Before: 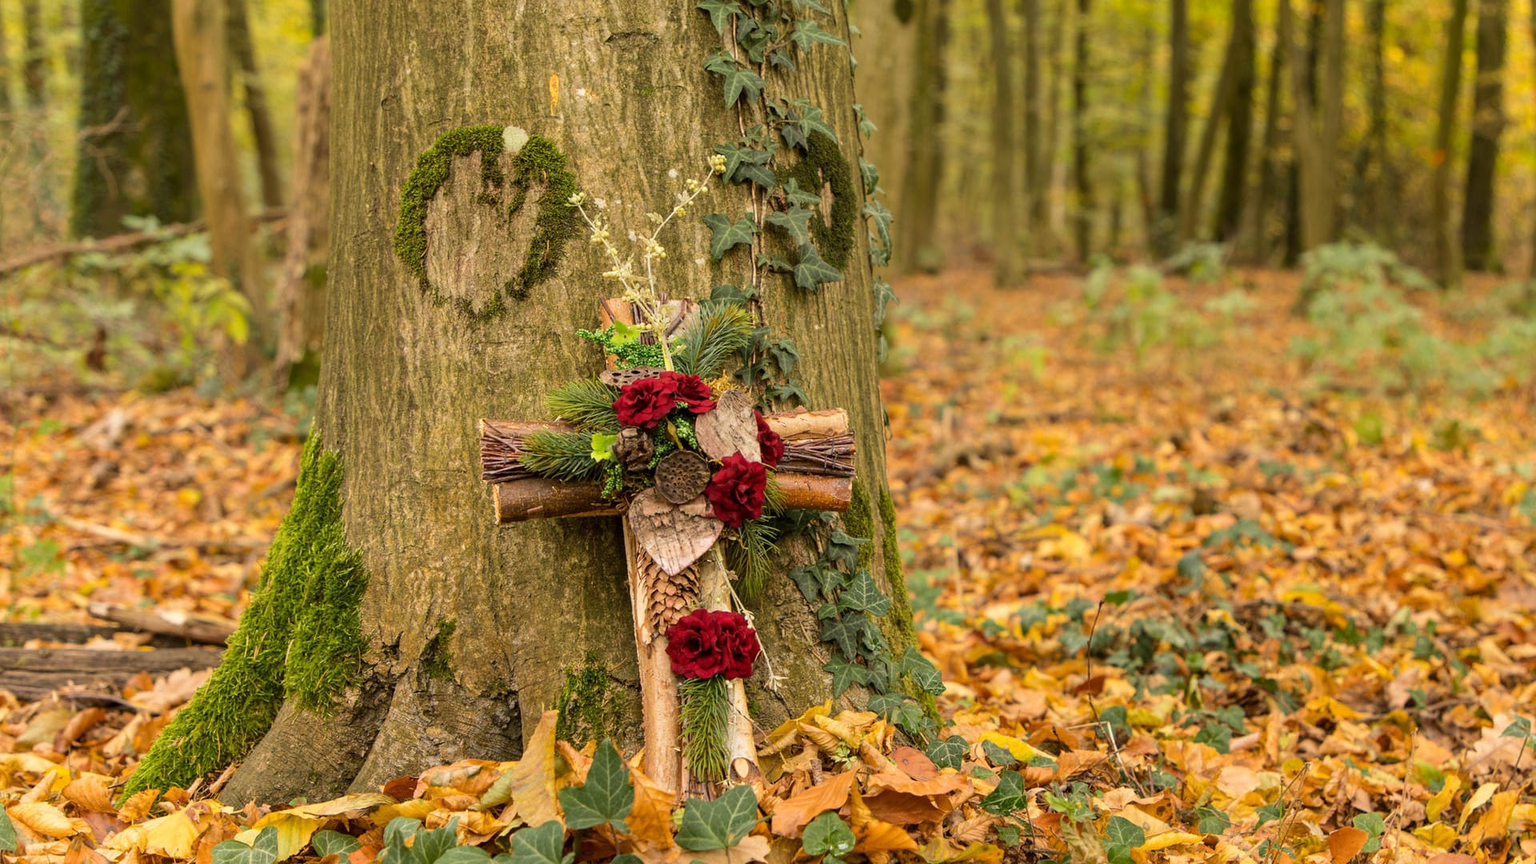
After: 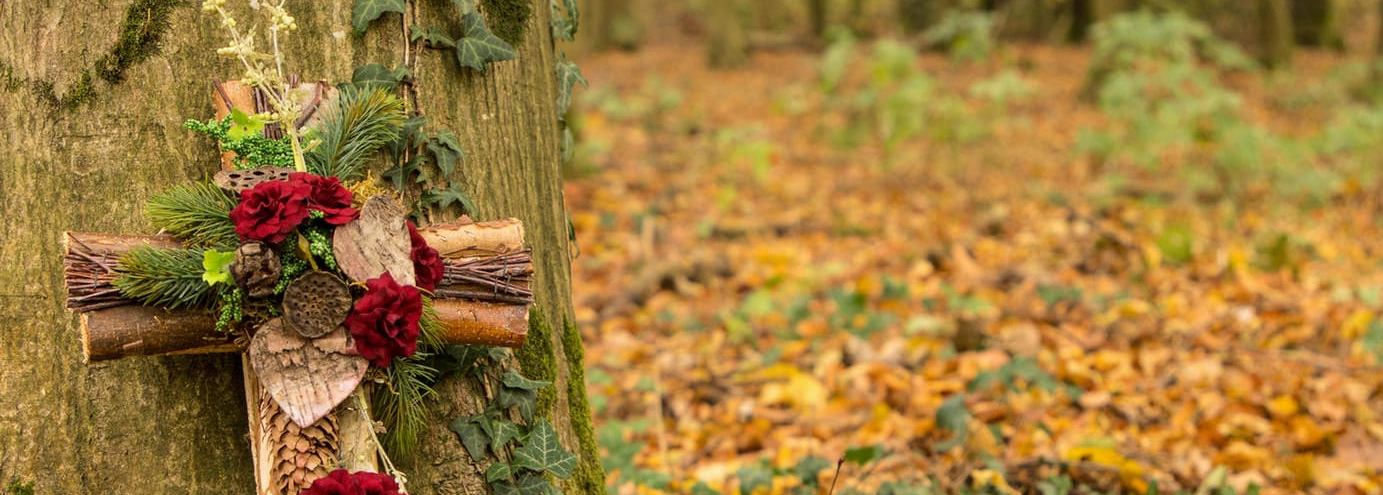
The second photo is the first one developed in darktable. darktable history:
crop and rotate: left 27.938%, top 27.046%, bottom 27.046%
velvia: strength 17%
white balance: red 0.988, blue 1.017
